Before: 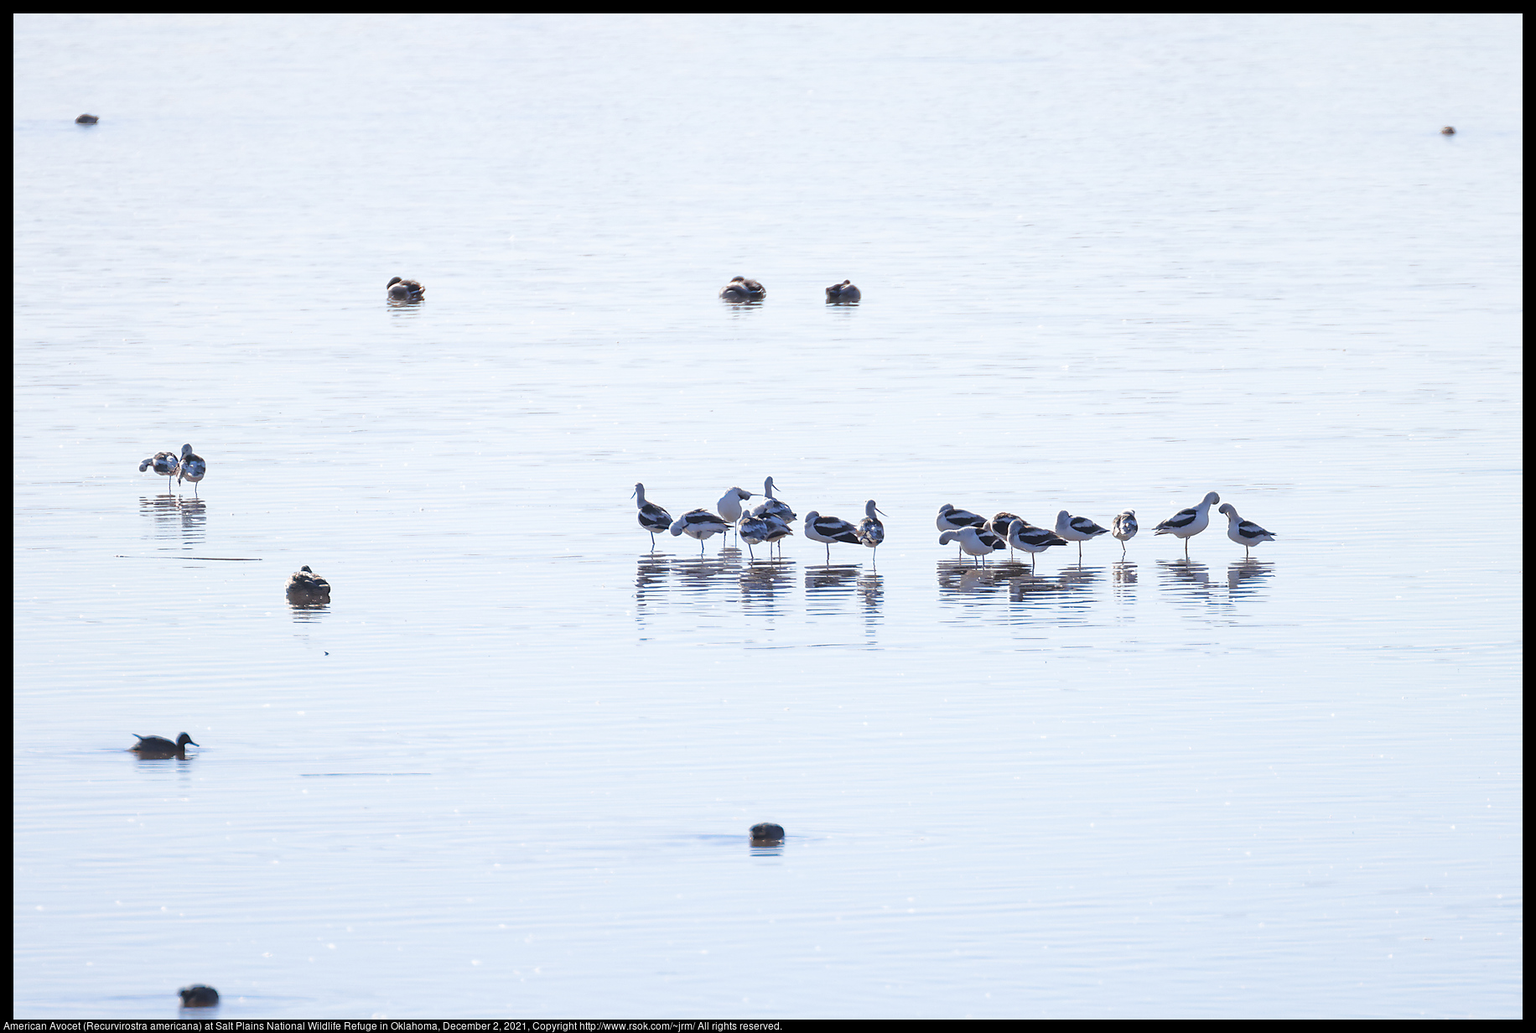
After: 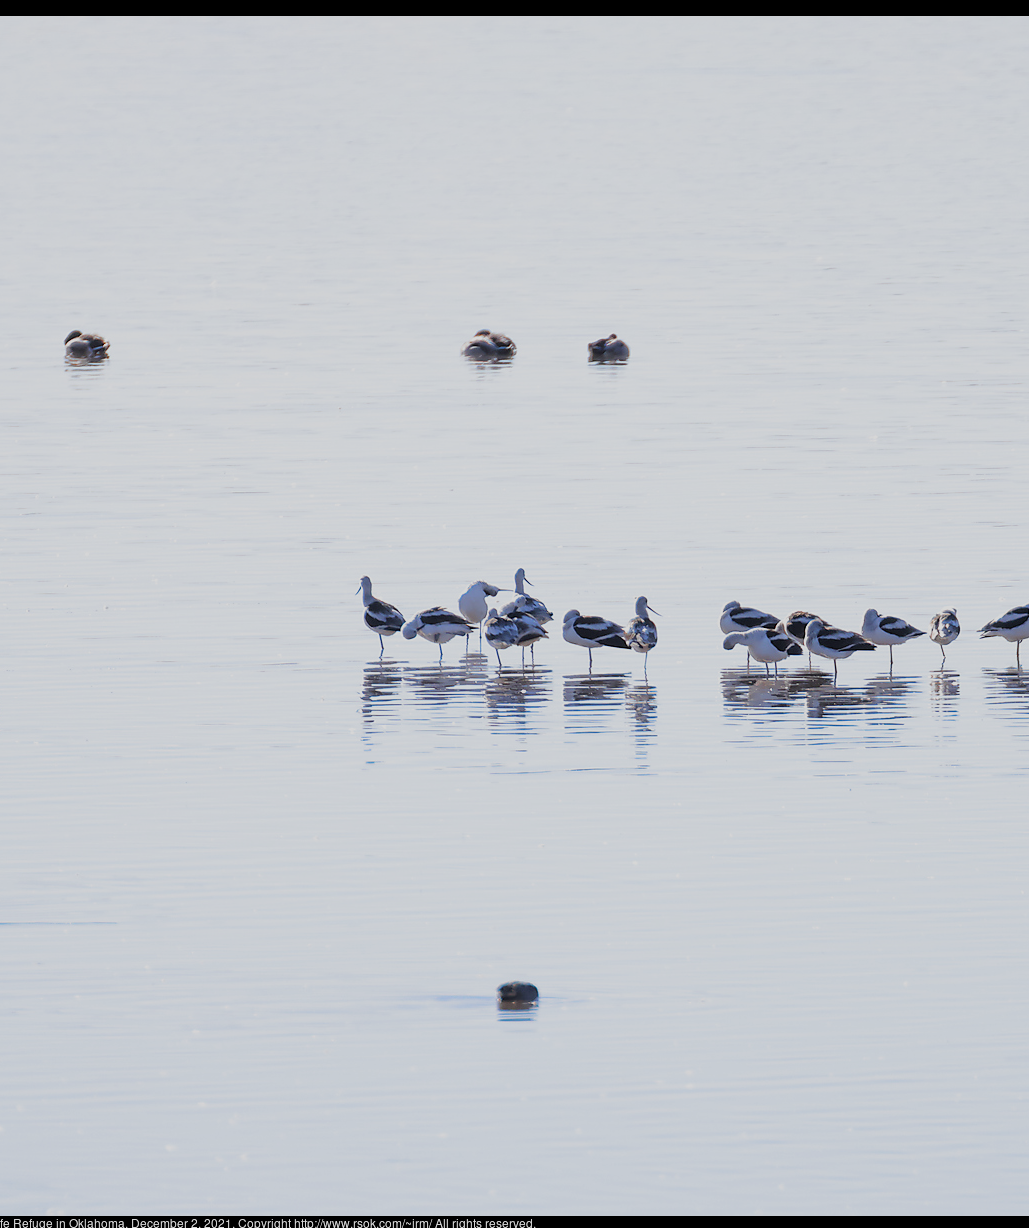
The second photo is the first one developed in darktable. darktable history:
crop: left 21.674%, right 22.086%
filmic rgb: middle gray luminance 18.42%, black relative exposure -11.25 EV, white relative exposure 3.75 EV, threshold 6 EV, target black luminance 0%, hardness 5.87, latitude 57.4%, contrast 0.963, shadows ↔ highlights balance 49.98%, add noise in highlights 0, preserve chrominance luminance Y, color science v3 (2019), use custom middle-gray values true, iterations of high-quality reconstruction 0, contrast in highlights soft, enable highlight reconstruction true
